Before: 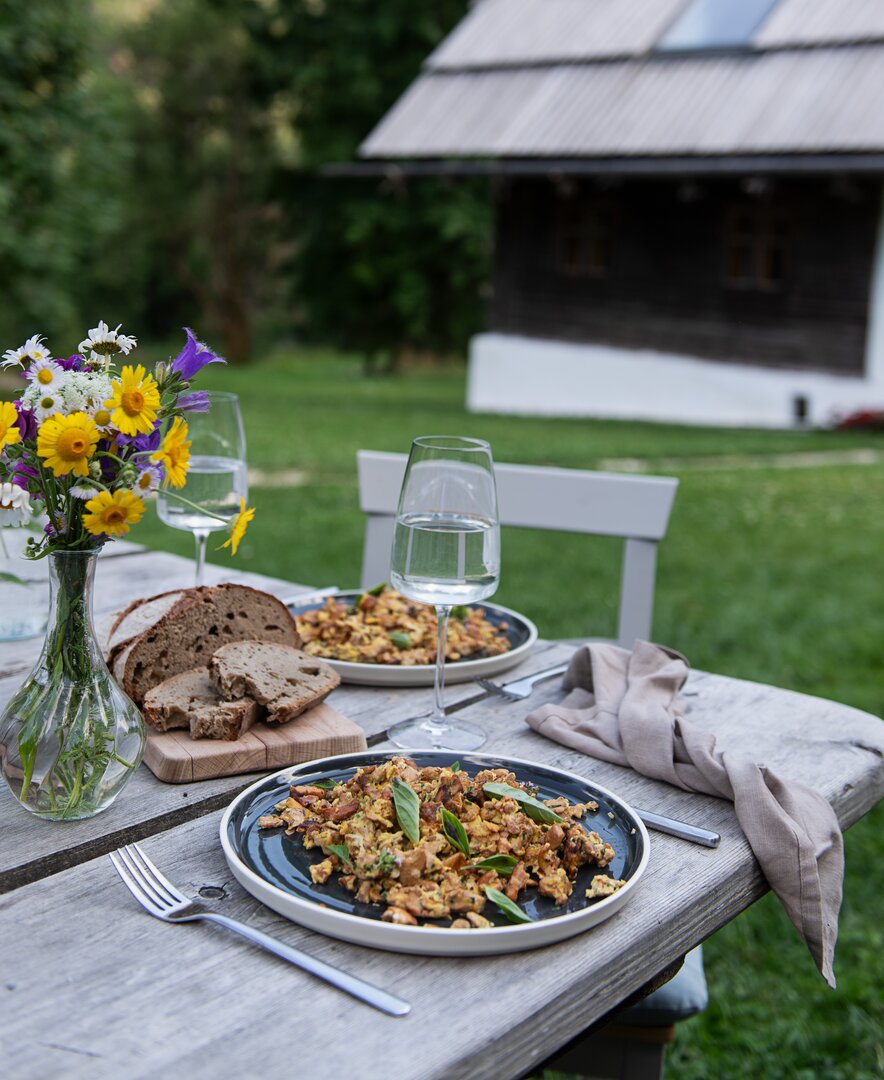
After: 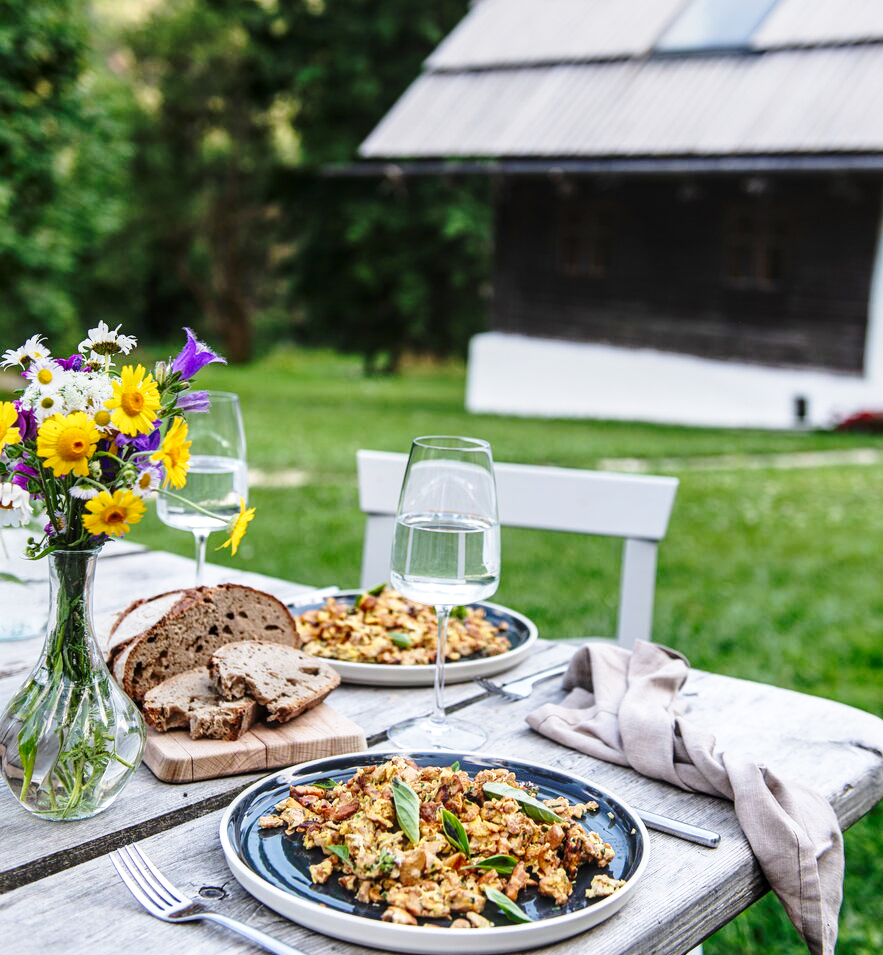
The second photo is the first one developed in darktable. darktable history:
crop and rotate: top 0%, bottom 11.49%
base curve: curves: ch0 [(0, 0) (0.032, 0.037) (0.105, 0.228) (0.435, 0.76) (0.856, 0.983) (1, 1)], preserve colors none
local contrast: on, module defaults
